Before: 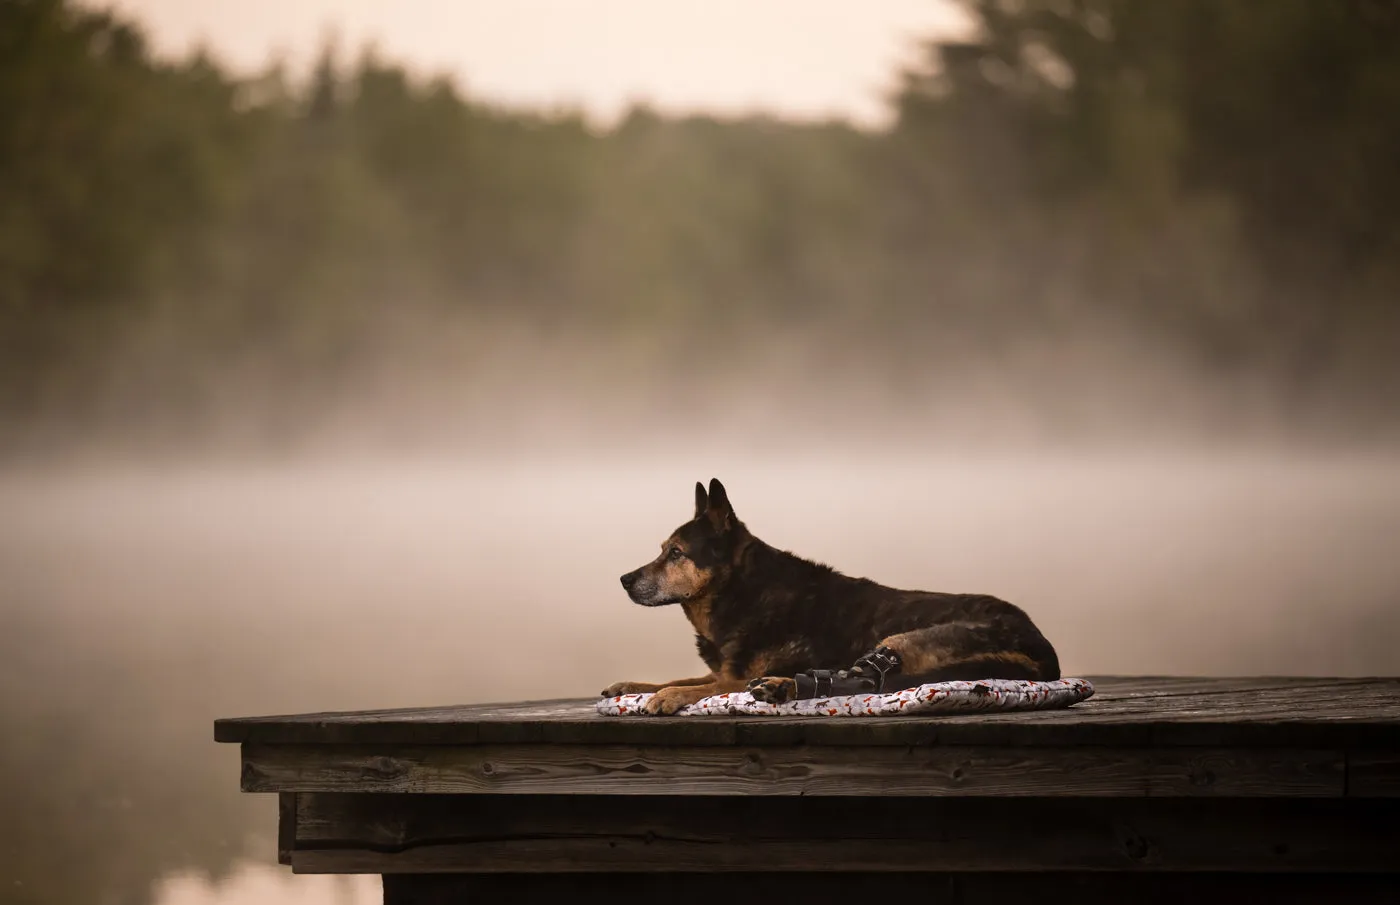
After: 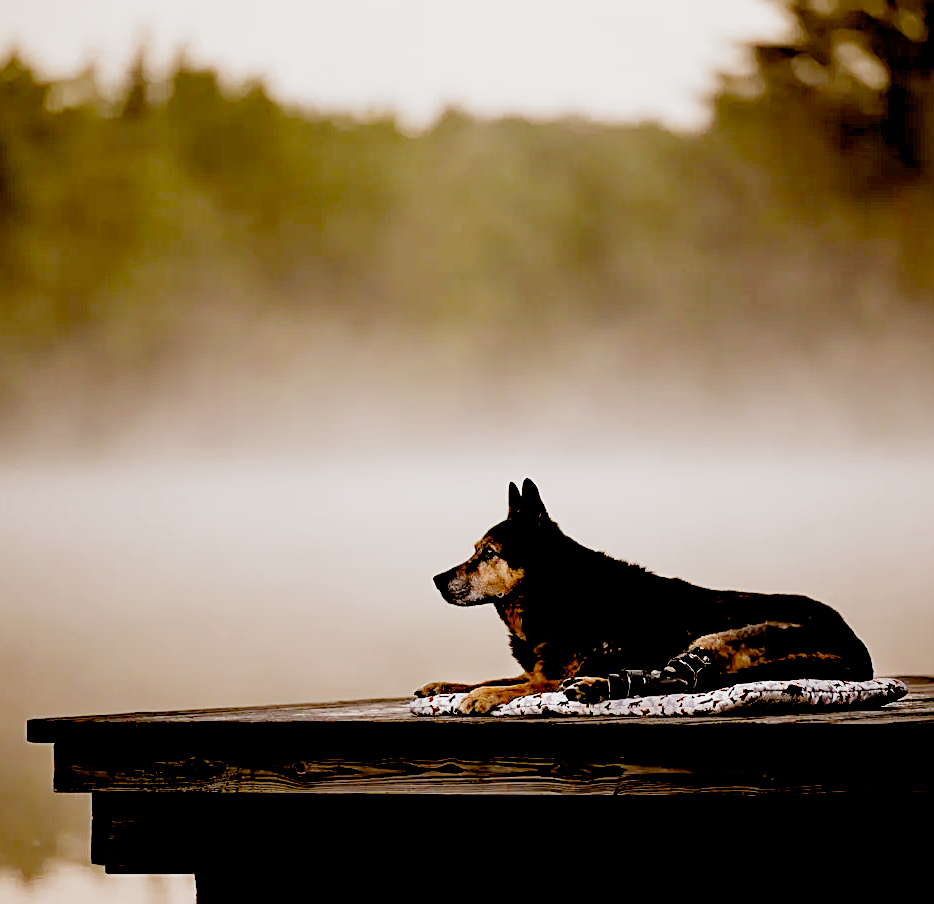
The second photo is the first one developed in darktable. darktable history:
sharpen: on, module defaults
filmic rgb: black relative exposure -7.65 EV, white relative exposure 4.56 EV, hardness 3.61, add noise in highlights 0.001, preserve chrominance no, color science v3 (2019), use custom middle-gray values true, contrast in highlights soft
crop and rotate: left 13.395%, right 19.887%
exposure: black level correction 0.037, exposure 0.908 EV, compensate highlight preservation false
haze removal: compatibility mode true, adaptive false
